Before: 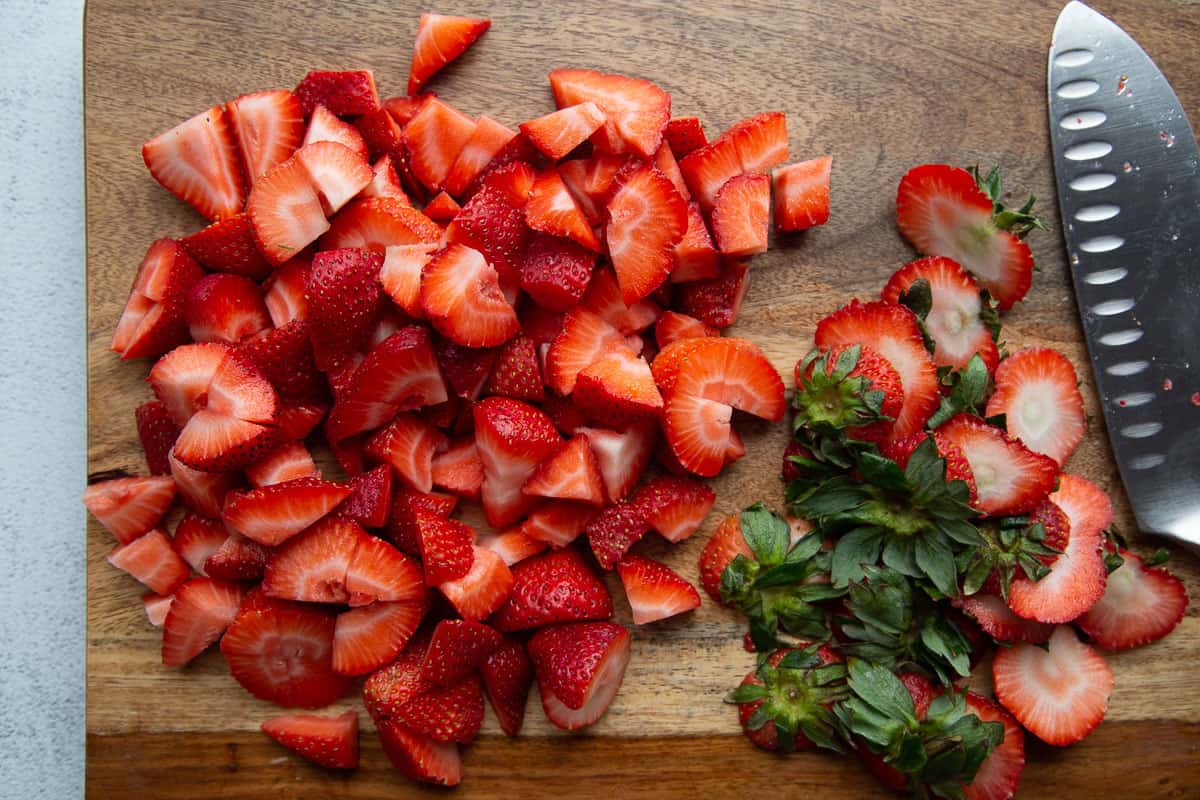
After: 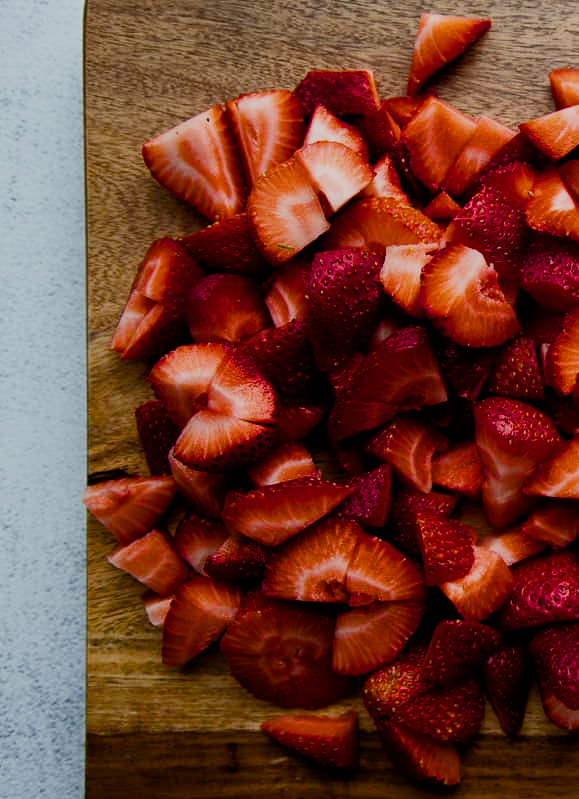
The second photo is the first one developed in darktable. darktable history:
filmic rgb: black relative exposure -7.65 EV, white relative exposure 4.56 EV, threshold 5.97 EV, hardness 3.61, enable highlight reconstruction true
crop and rotate: left 0.047%, top 0%, right 51.654%
color balance rgb: perceptual saturation grading › global saturation 40.123%, perceptual saturation grading › highlights -25.041%, perceptual saturation grading › mid-tones 34.973%, perceptual saturation grading › shadows 35.371%, perceptual brilliance grading › highlights 3.888%, perceptual brilliance grading › mid-tones -18.873%, perceptual brilliance grading › shadows -41.264%
color calibration: illuminant same as pipeline (D50), adaptation none (bypass), x 0.332, y 0.334, temperature 5023.25 K, saturation algorithm version 1 (2020)
